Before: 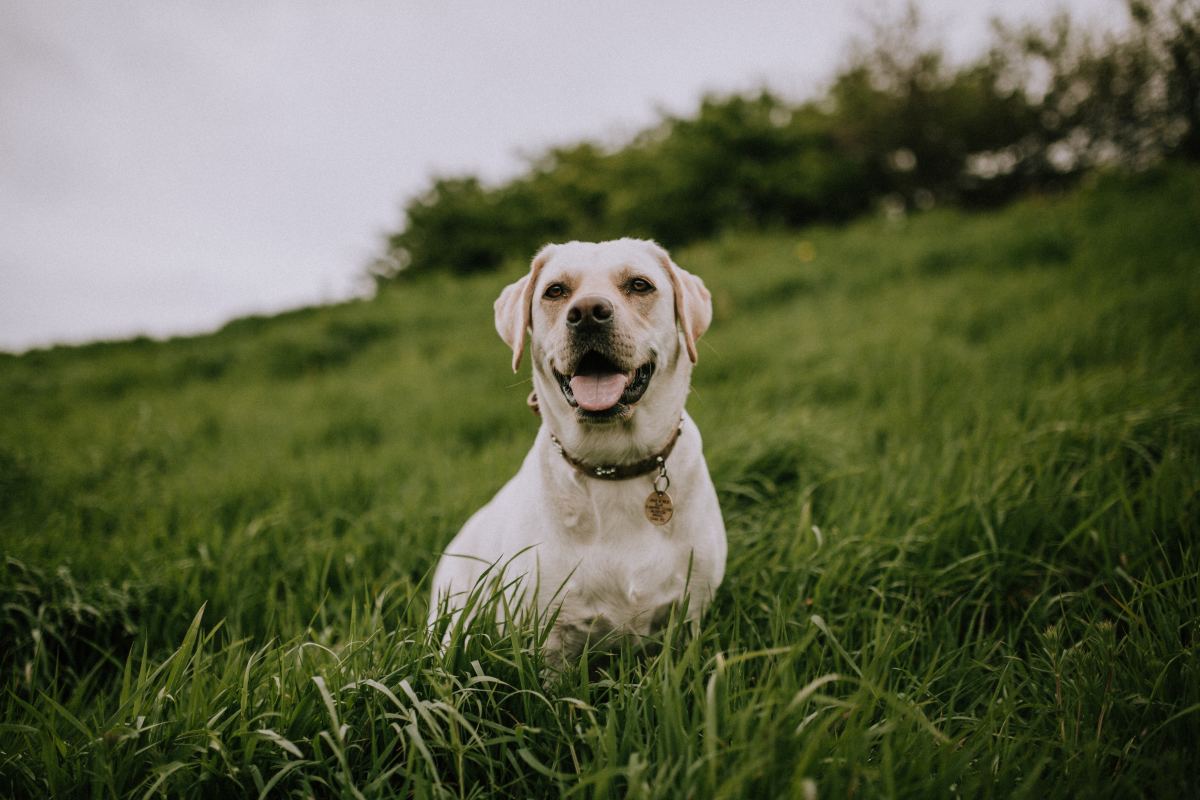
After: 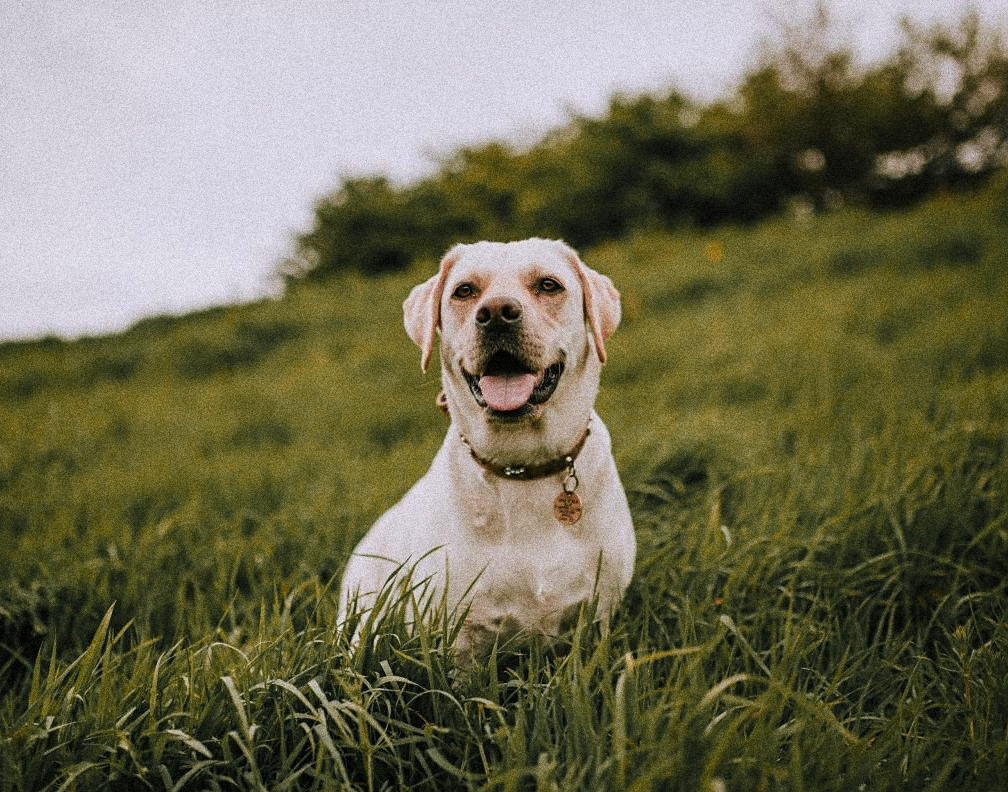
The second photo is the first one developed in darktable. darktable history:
crop: left 7.598%, right 7.873%
base curve: curves: ch0 [(0, 0) (0.297, 0.298) (1, 1)], preserve colors none
sharpen: amount 0.2
exposure: exposure 0.131 EV, compensate highlight preservation false
contrast brightness saturation: saturation 0.1
color zones: curves: ch1 [(0.263, 0.53) (0.376, 0.287) (0.487, 0.512) (0.748, 0.547) (1, 0.513)]; ch2 [(0.262, 0.45) (0.751, 0.477)], mix 31.98%
grain: coarseness 14.49 ISO, strength 48.04%, mid-tones bias 35%
